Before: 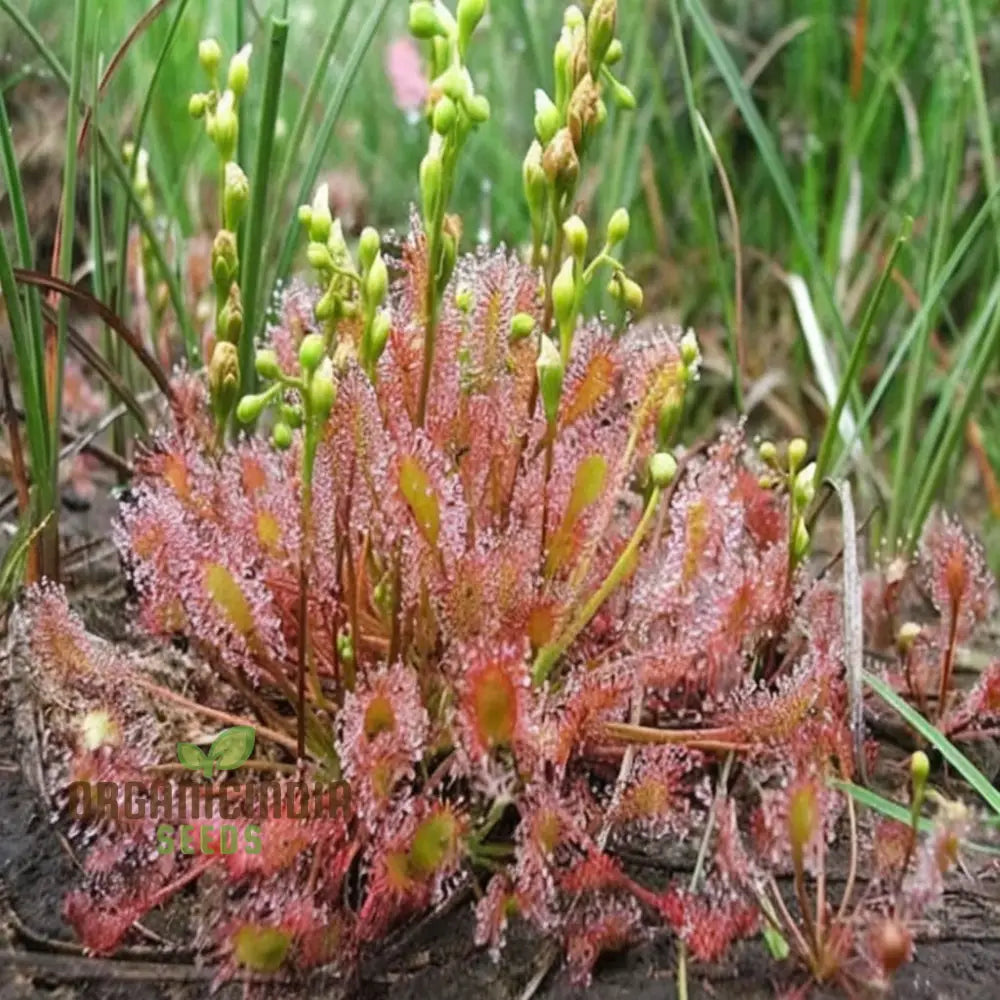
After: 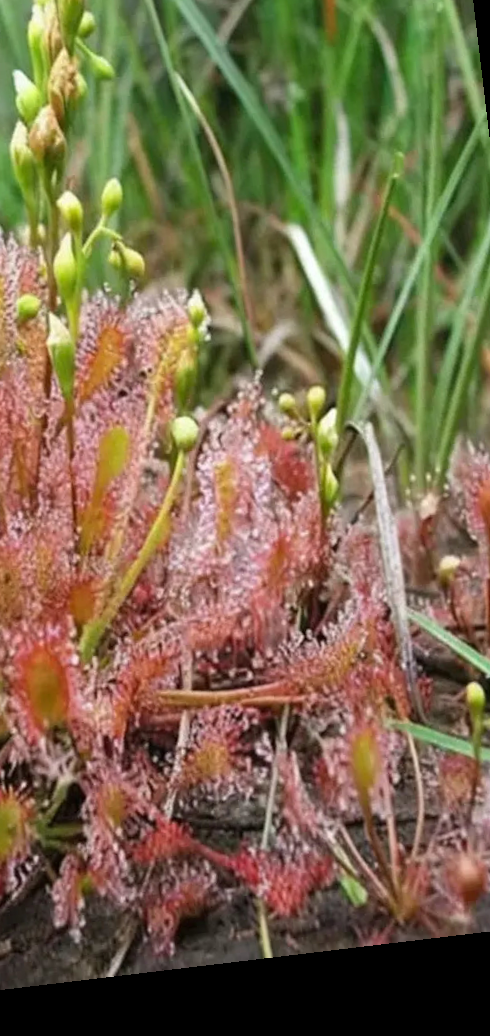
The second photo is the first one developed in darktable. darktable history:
crop: left 47.628%, top 6.643%, right 7.874%
rotate and perspective: rotation -6.83°, automatic cropping off
